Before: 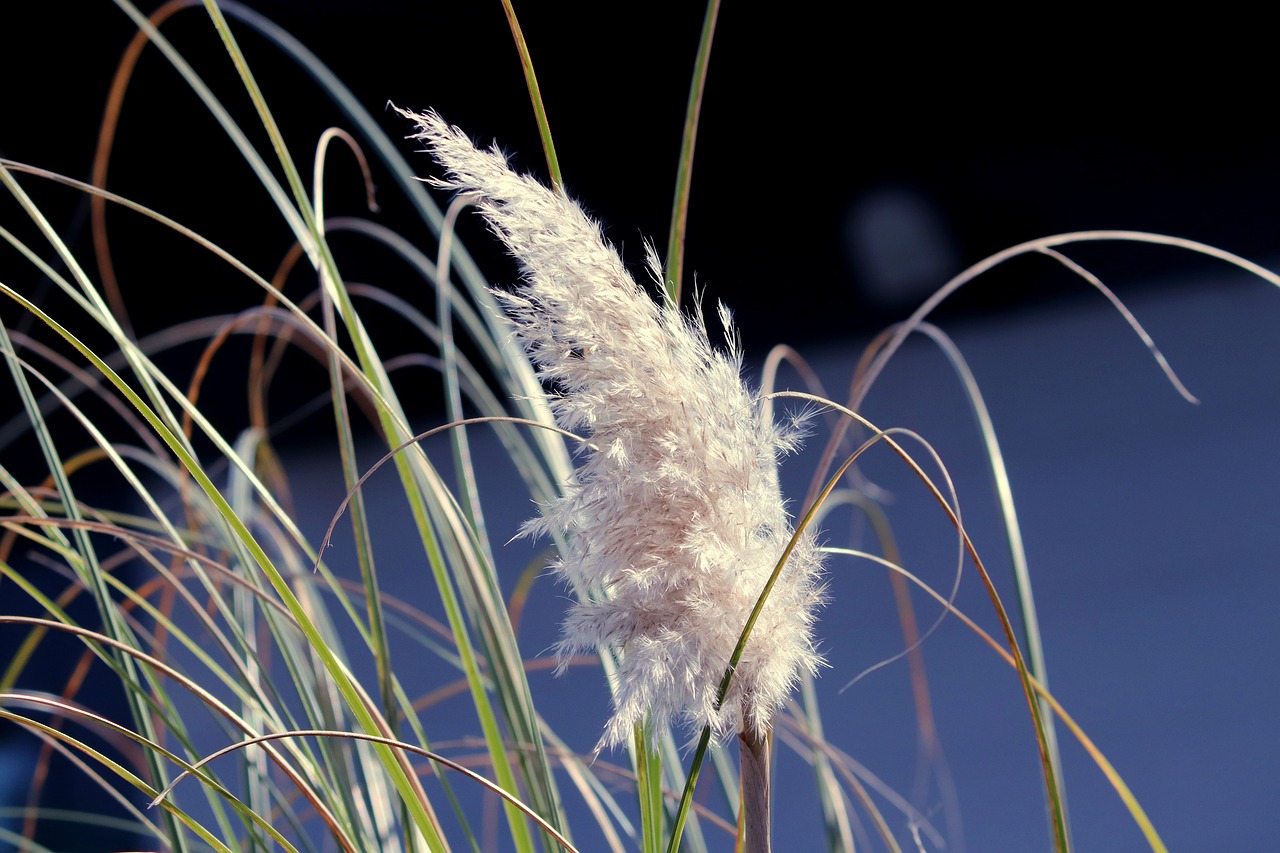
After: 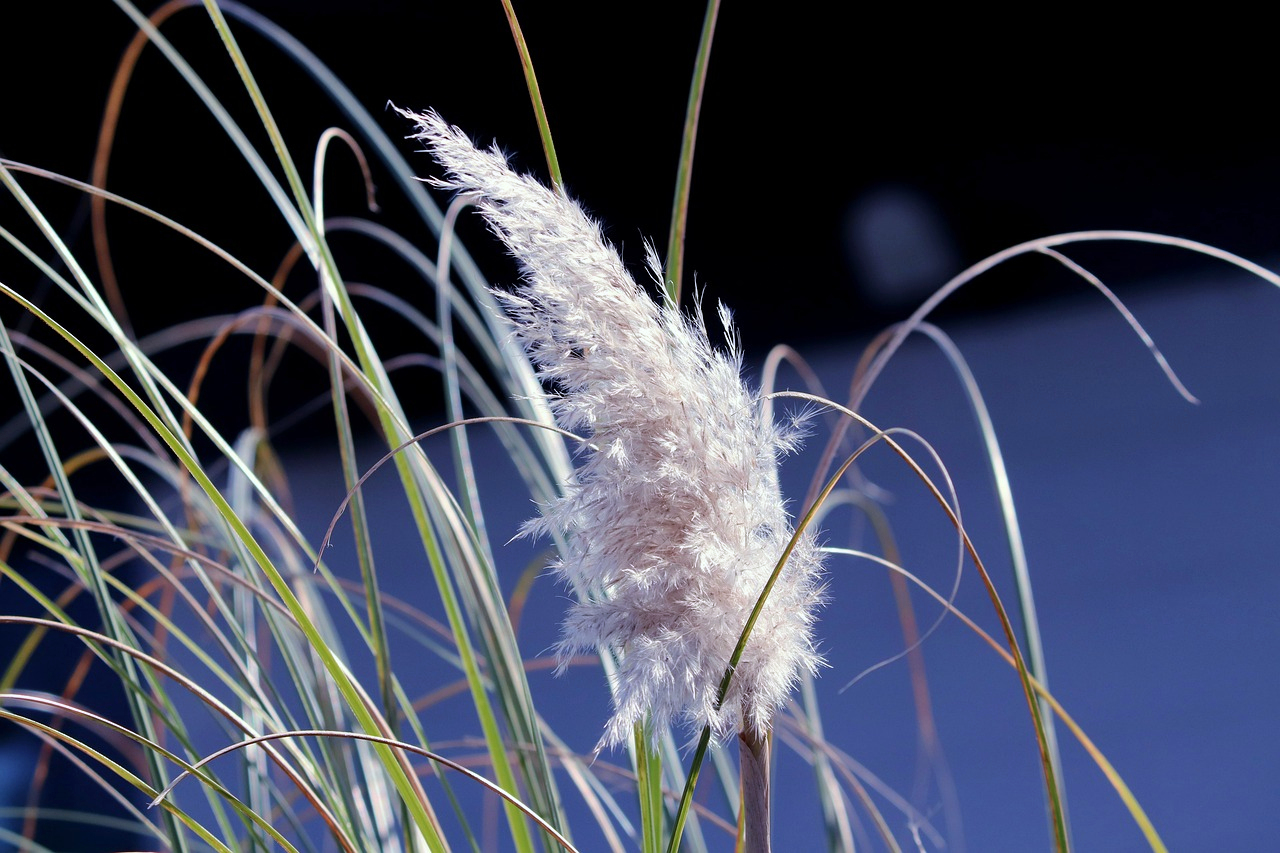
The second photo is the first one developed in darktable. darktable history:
white balance: red 0.967, blue 1.119, emerald 0.756
shadows and highlights: shadows 20.91, highlights -82.73, soften with gaussian
